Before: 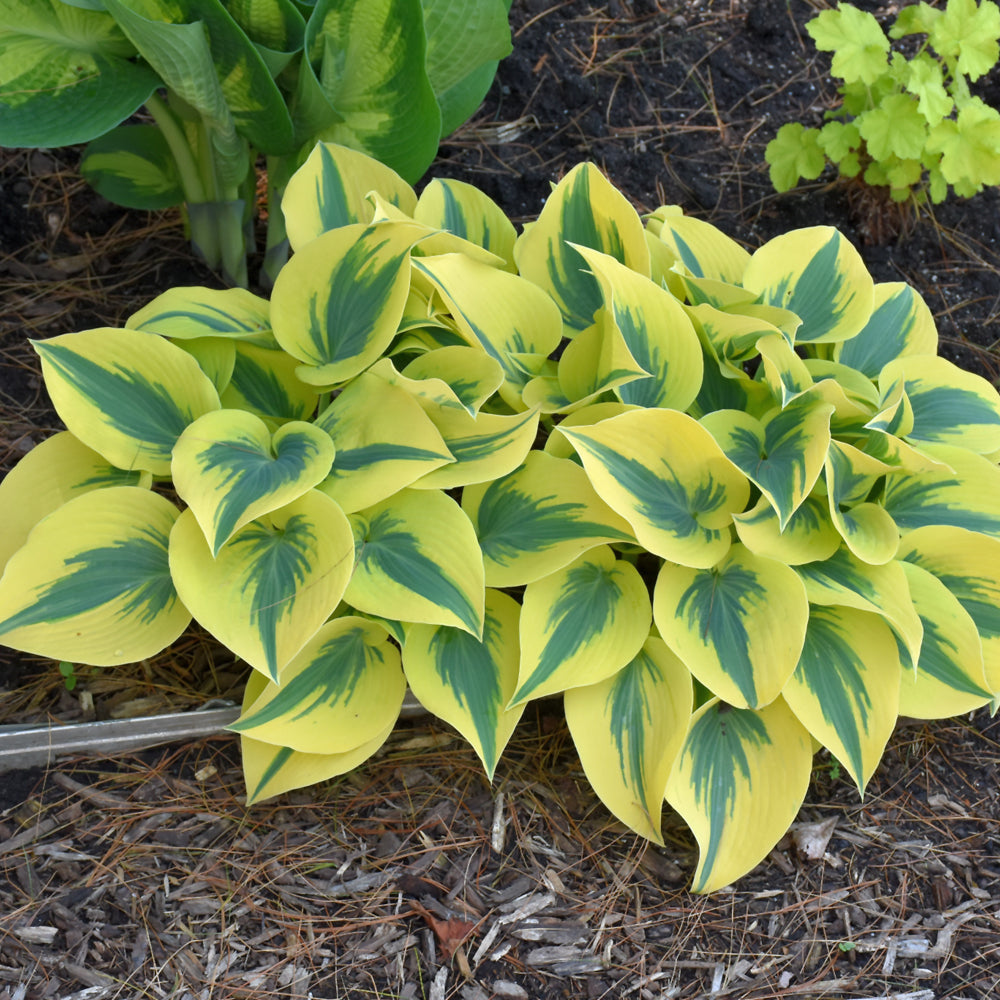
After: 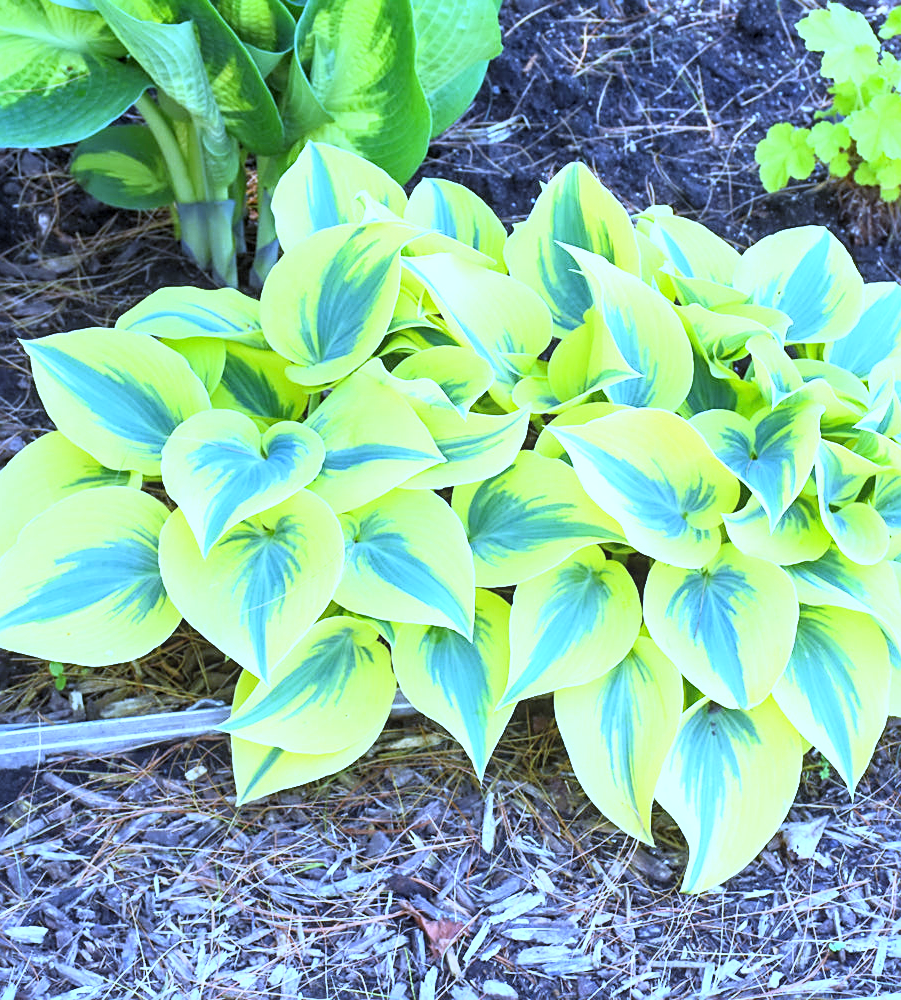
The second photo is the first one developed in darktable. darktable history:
exposure: black level correction 0, exposure 1.2 EV, compensate highlight preservation false
contrast equalizer: octaves 7, y [[0.502, 0.505, 0.512, 0.529, 0.564, 0.588], [0.5 ×6], [0.502, 0.505, 0.512, 0.529, 0.564, 0.588], [0, 0.001, 0.001, 0.004, 0.008, 0.011], [0, 0.001, 0.001, 0.004, 0.008, 0.011]], mix -1
white balance: red 0.766, blue 1.537
local contrast: on, module defaults
crop and rotate: left 1.088%, right 8.807%
sharpen: on, module defaults
base curve: curves: ch0 [(0, 0) (0.005, 0.002) (0.193, 0.295) (0.399, 0.664) (0.75, 0.928) (1, 1)]
